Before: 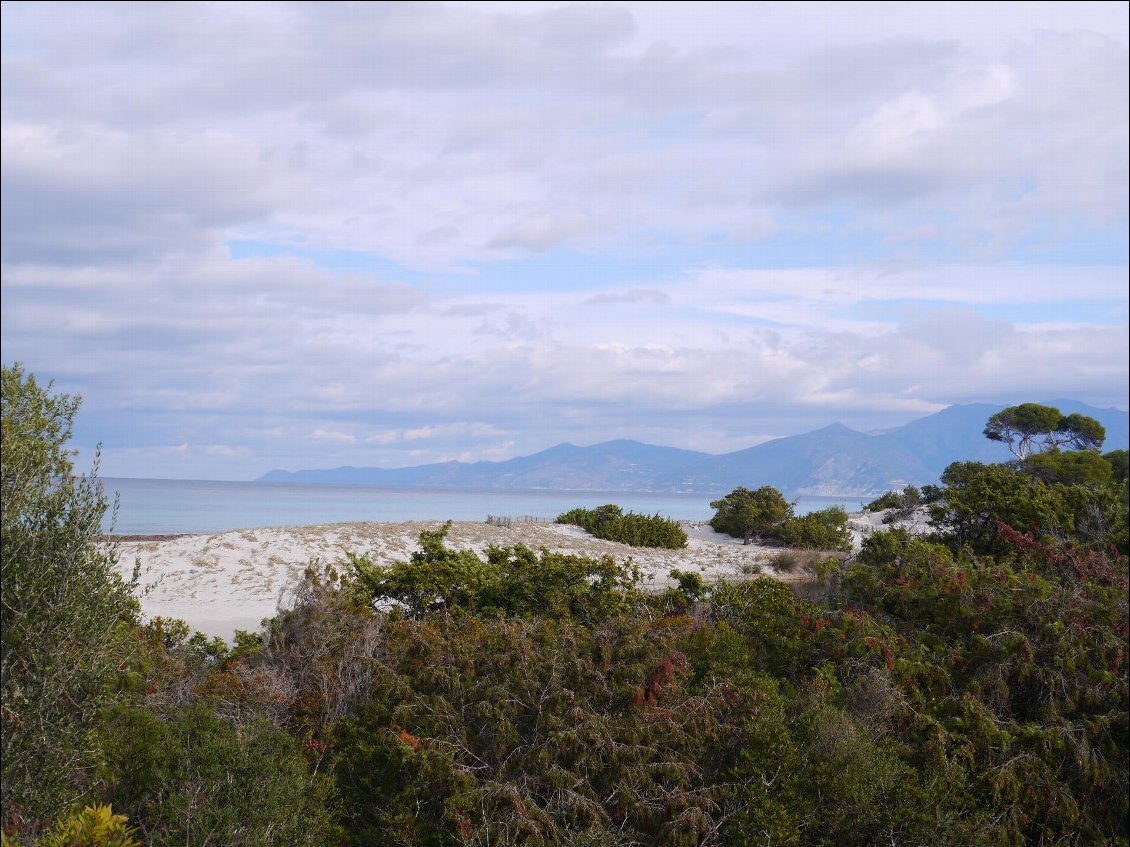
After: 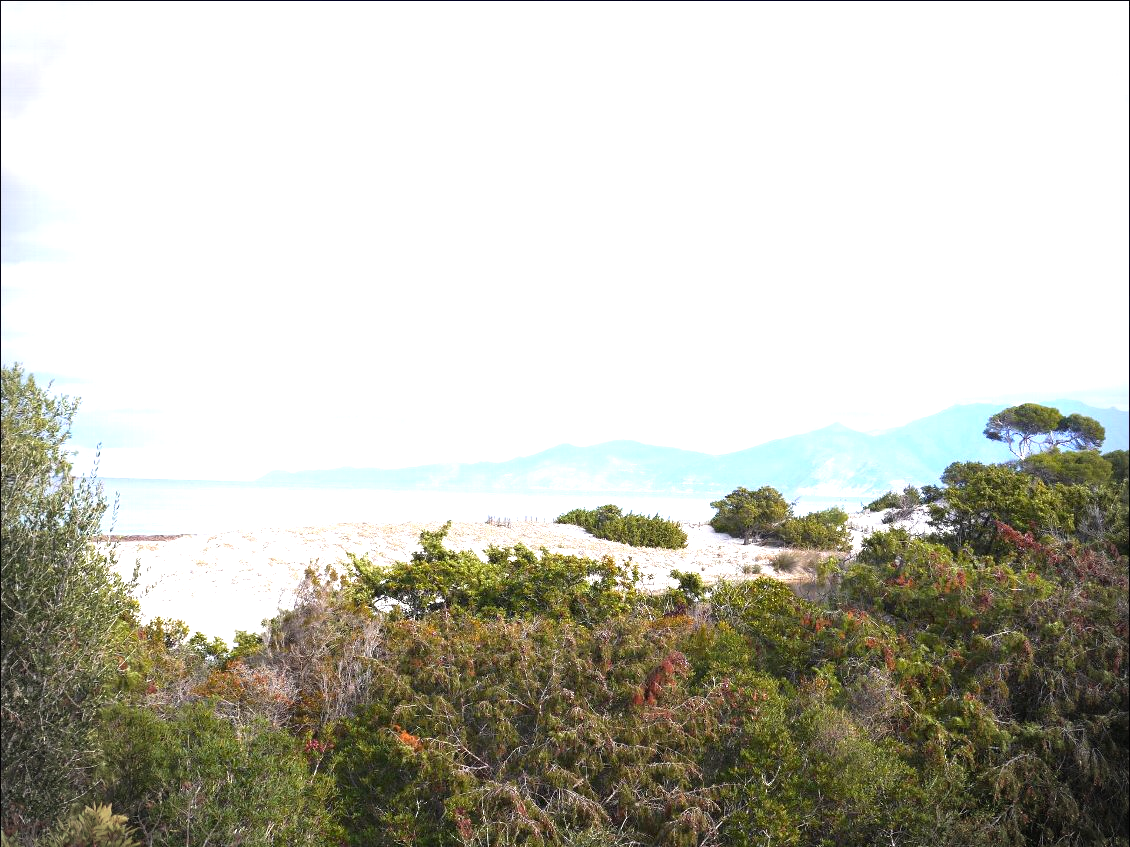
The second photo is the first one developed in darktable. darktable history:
exposure: black level correction 0, exposure 1.62 EV, compensate highlight preservation false
vignetting: fall-off start 87.57%, fall-off radius 24.46%
